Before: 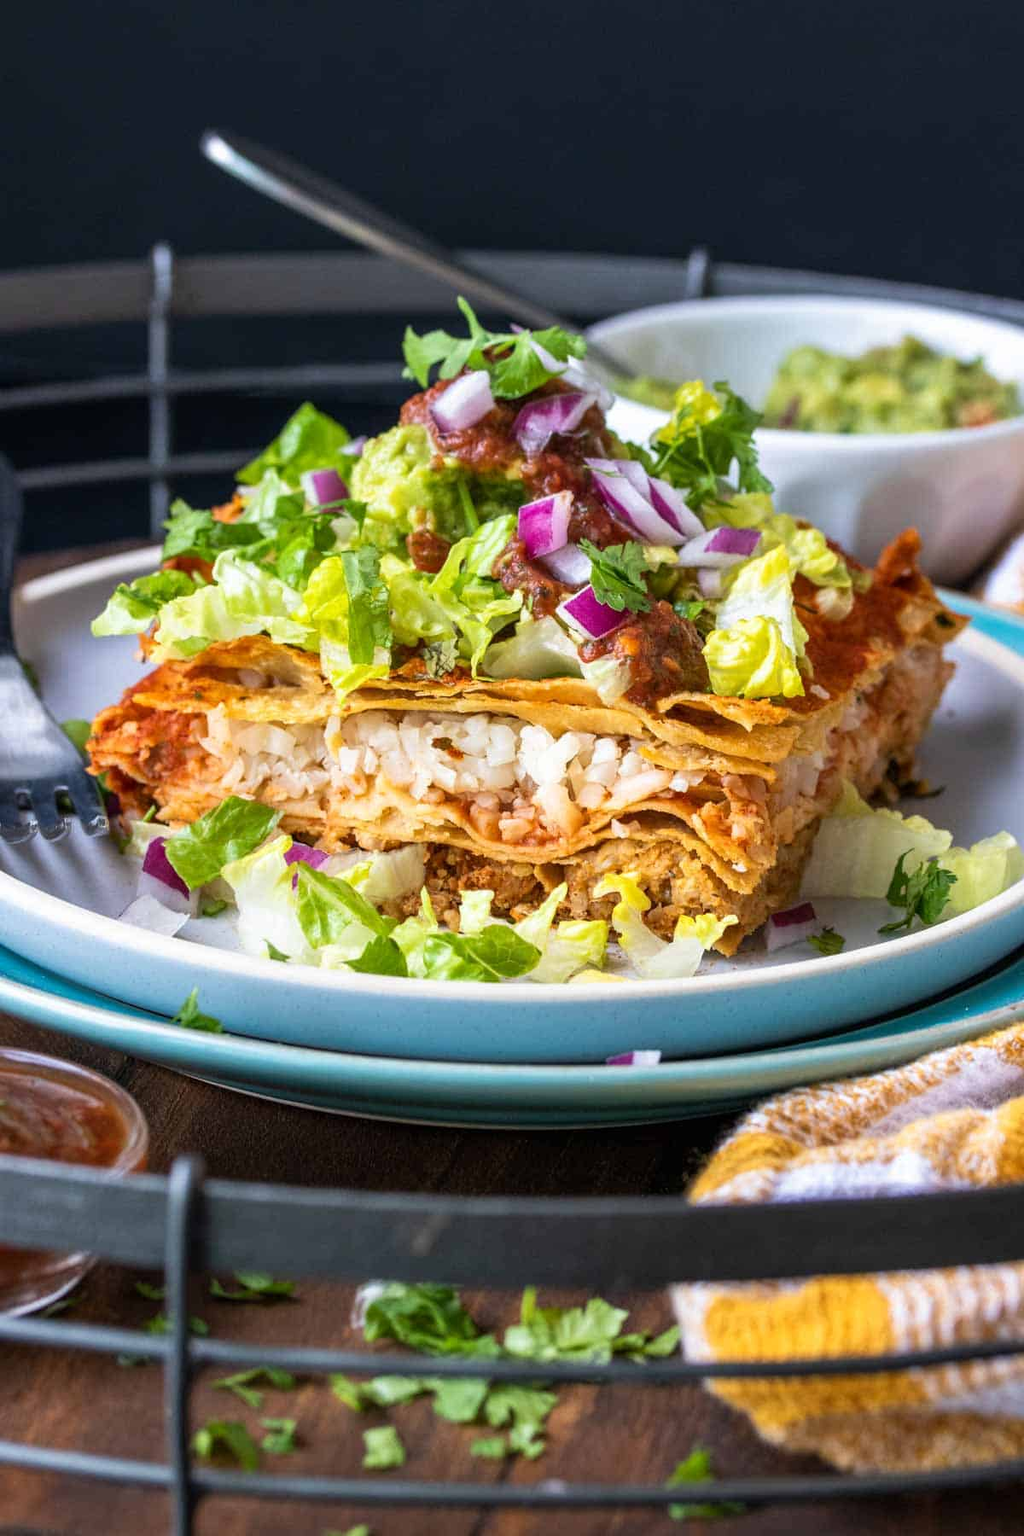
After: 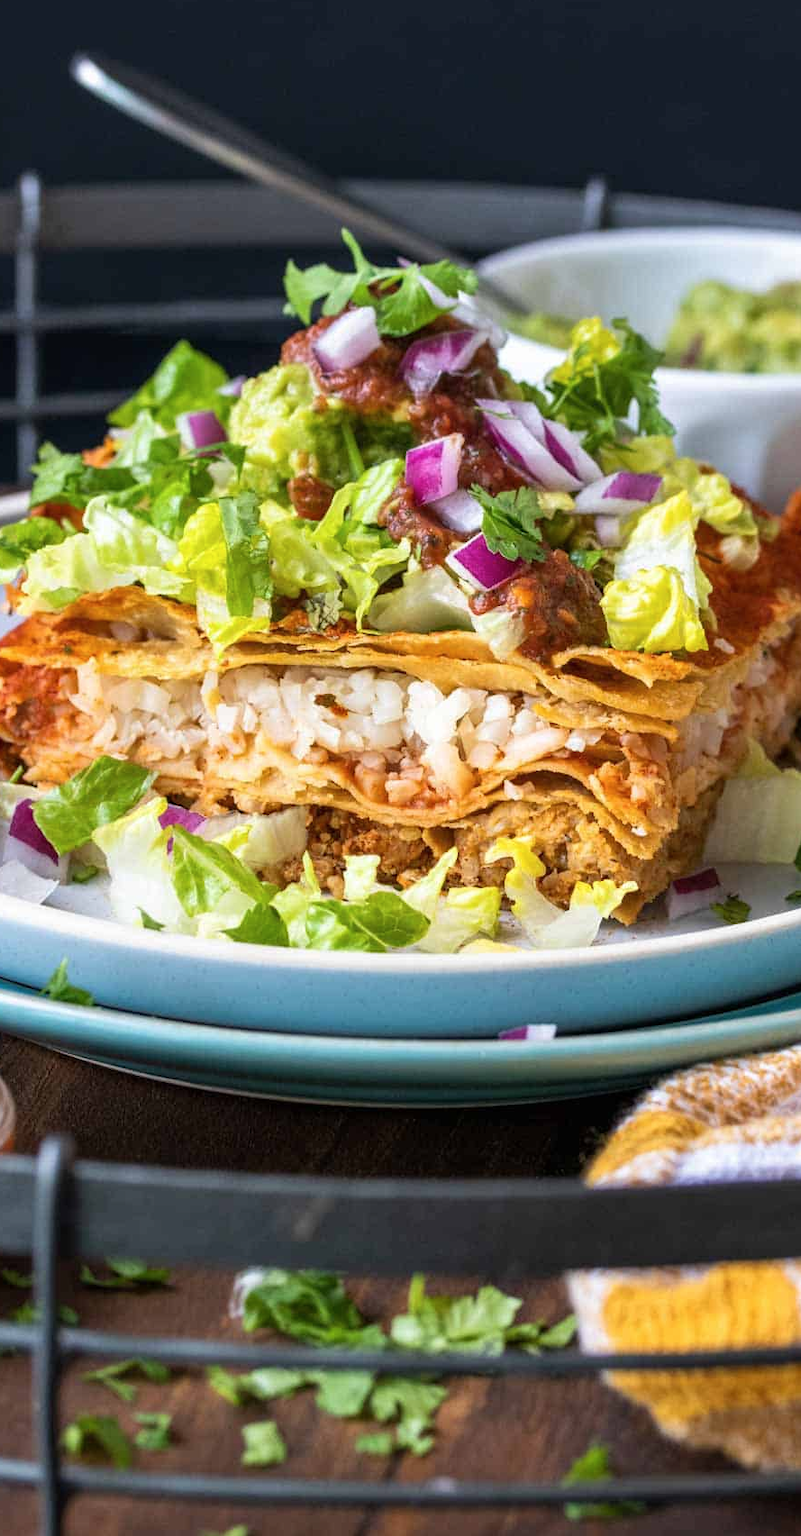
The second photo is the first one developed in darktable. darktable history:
contrast brightness saturation: saturation -0.04
crop and rotate: left 13.15%, top 5.251%, right 12.609%
